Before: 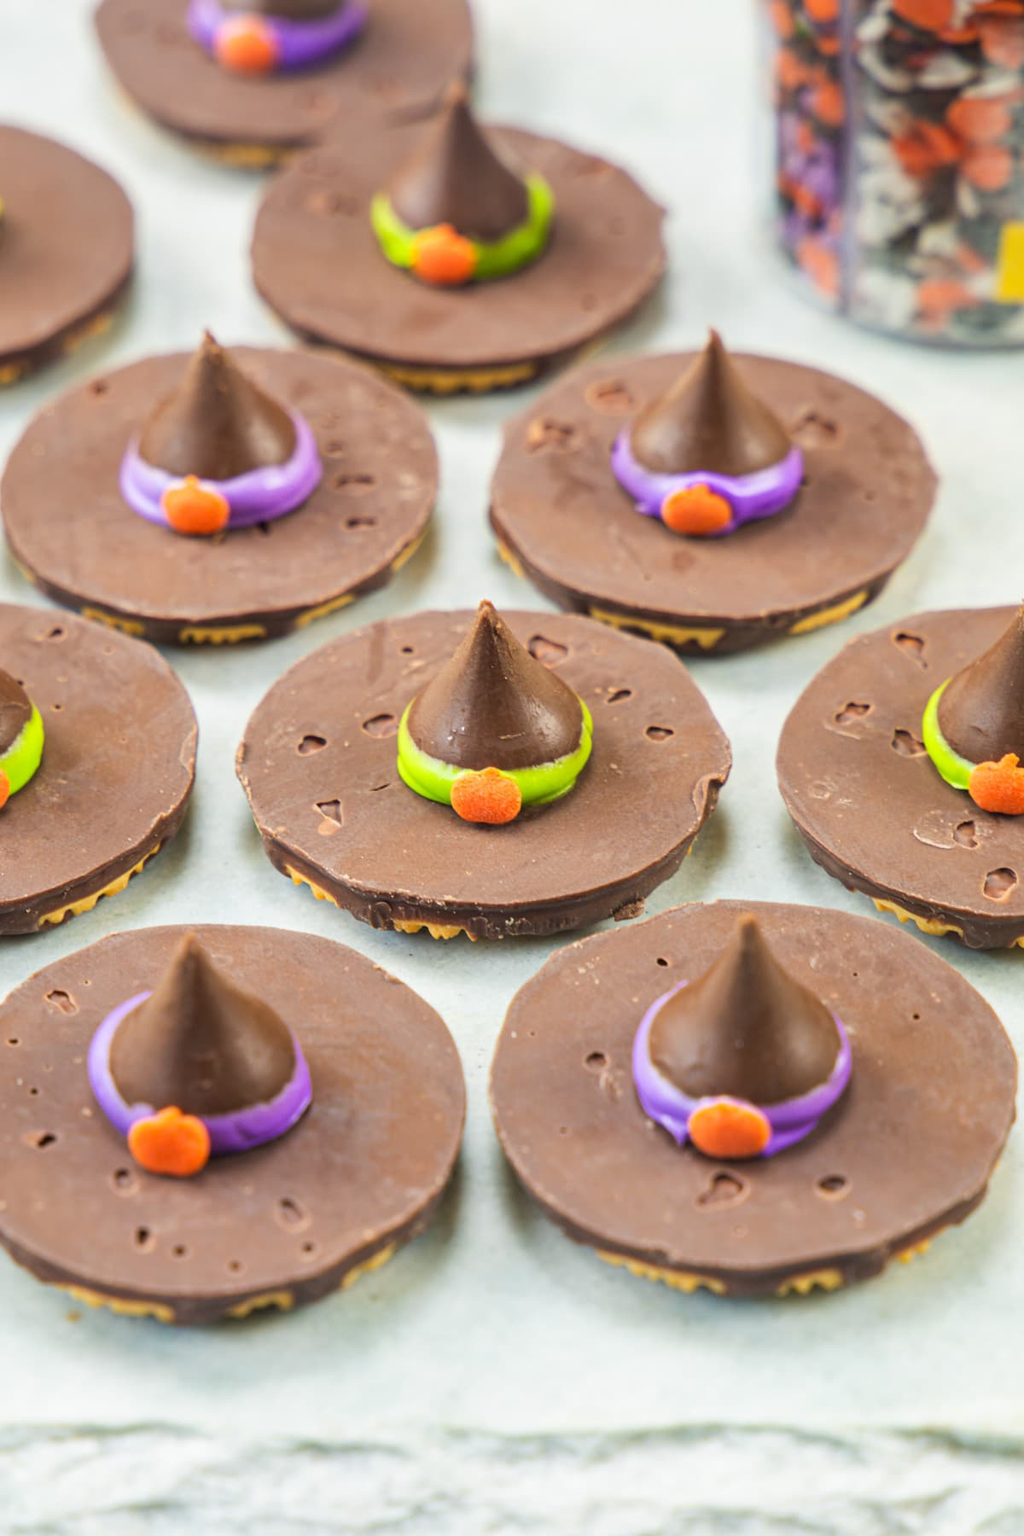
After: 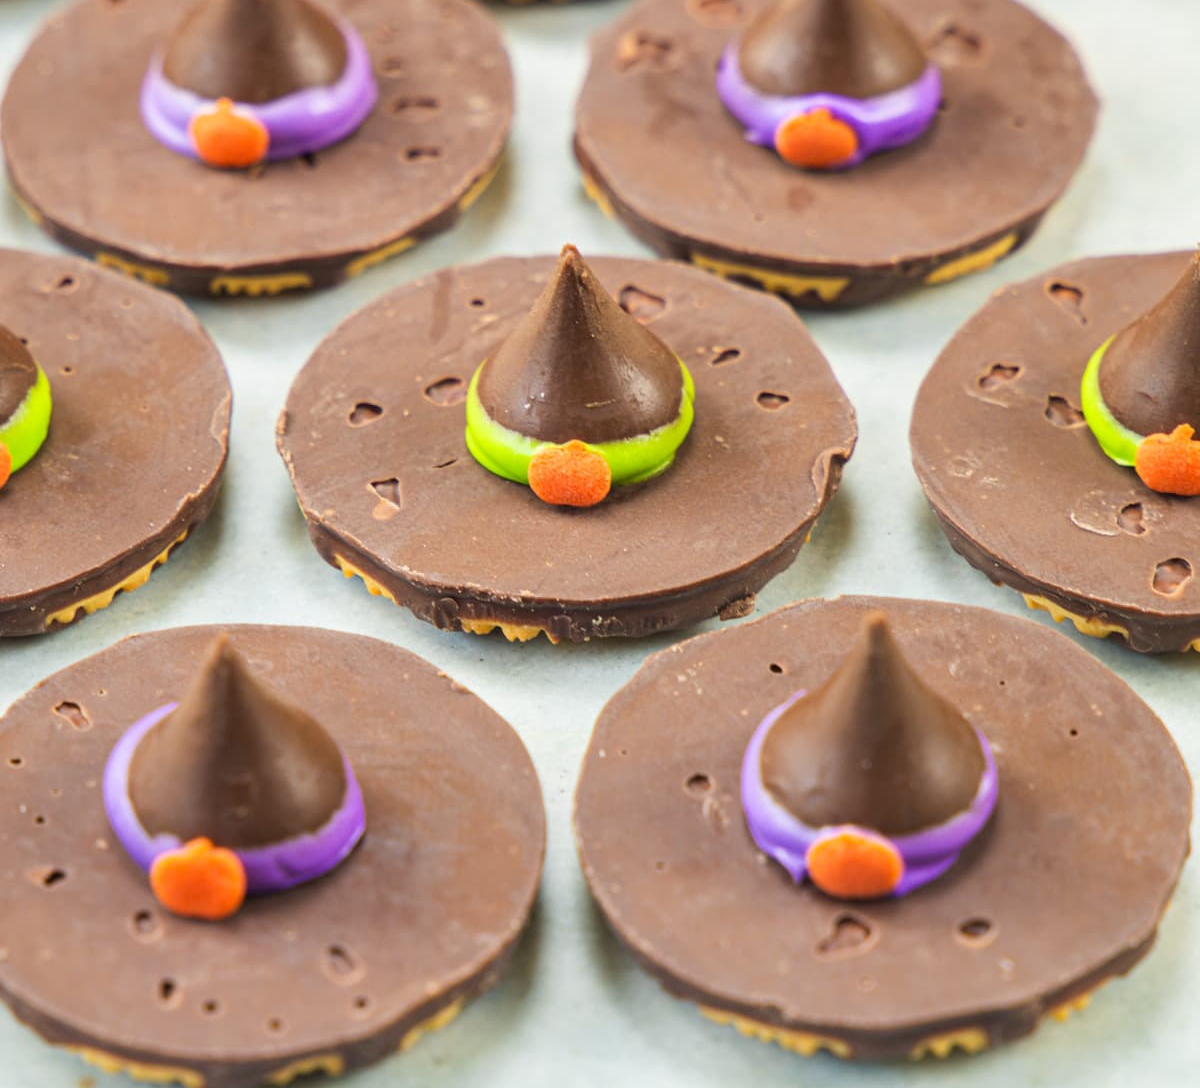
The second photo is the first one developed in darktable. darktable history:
crop and rotate: top 25.527%, bottom 14.017%
contrast equalizer: octaves 7, y [[0.5 ×6], [0.5 ×6], [0.5, 0.5, 0.501, 0.545, 0.707, 0.863], [0 ×6], [0 ×6]], mix -1
